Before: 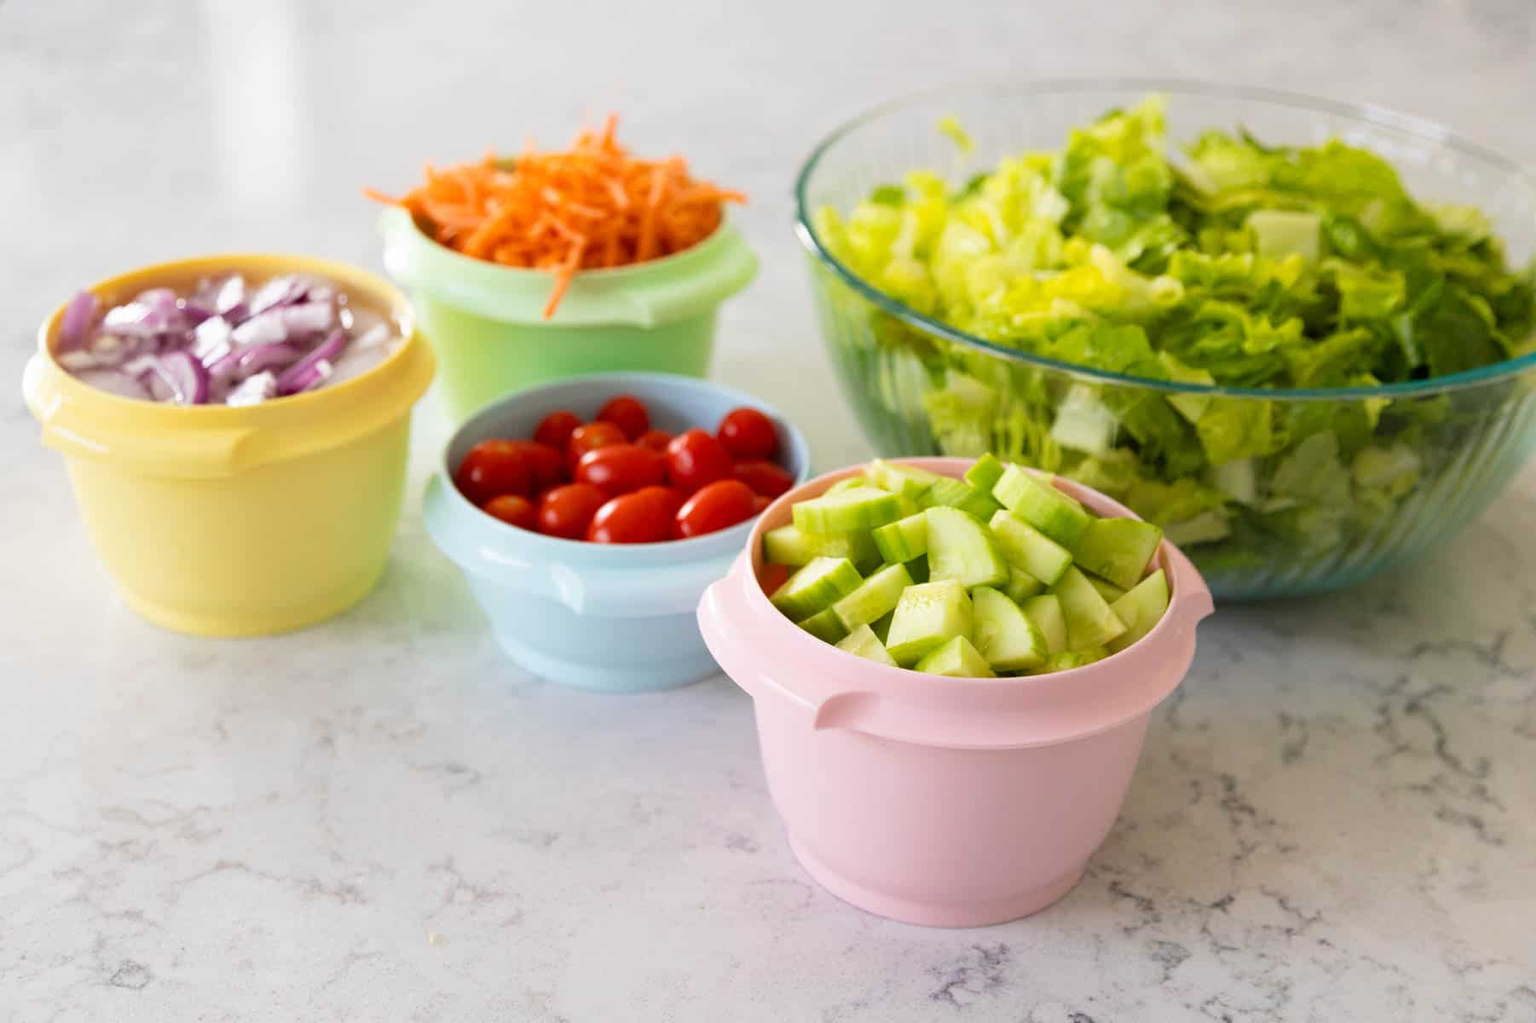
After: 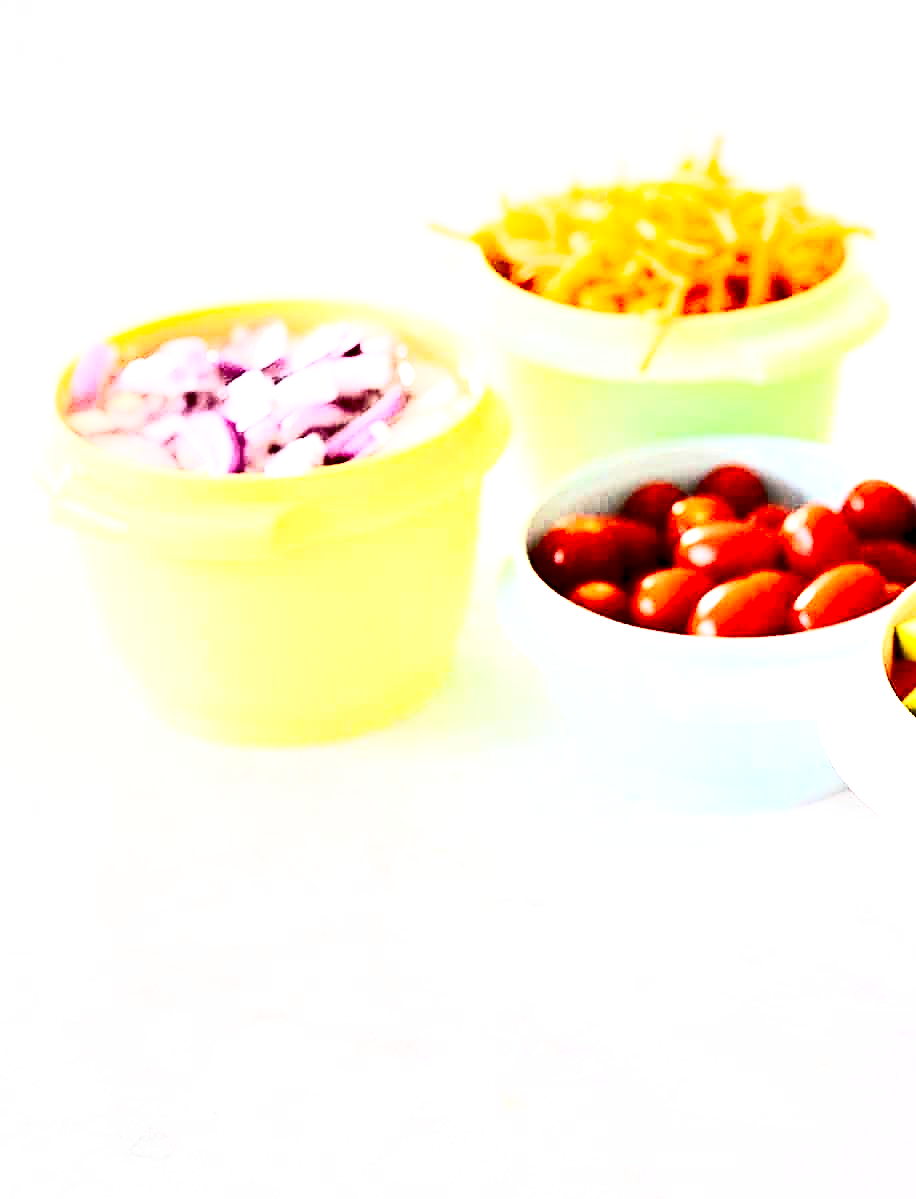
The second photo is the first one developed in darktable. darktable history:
crop and rotate: left 0.043%, top 0%, right 49.09%
contrast brightness saturation: contrast 0.636, brightness 0.347, saturation 0.15
base curve: curves: ch0 [(0, 0) (0.036, 0.025) (0.121, 0.166) (0.206, 0.329) (0.605, 0.79) (1, 1)], preserve colors none
sharpen: on, module defaults
local contrast: highlights 166%, shadows 147%, detail 140%, midtone range 0.252
exposure: exposure 0.378 EV, compensate highlight preservation false
